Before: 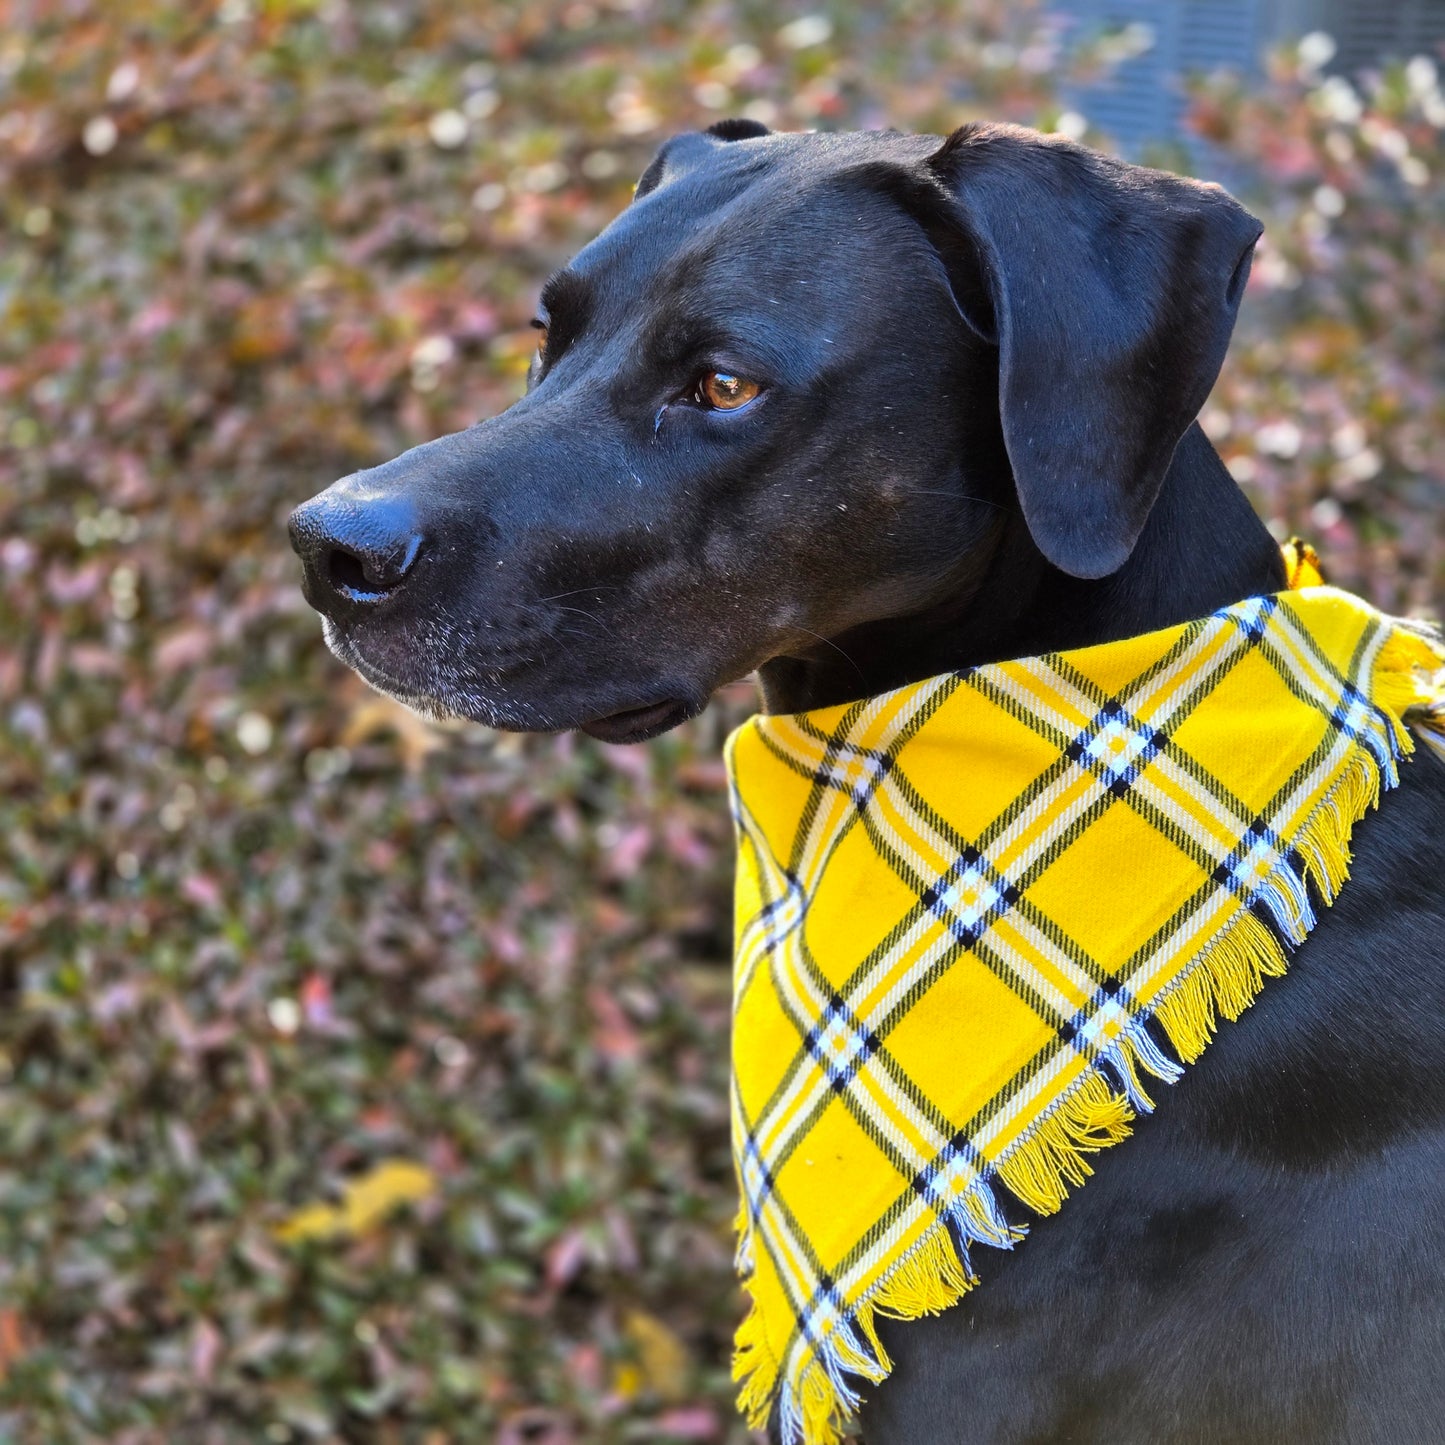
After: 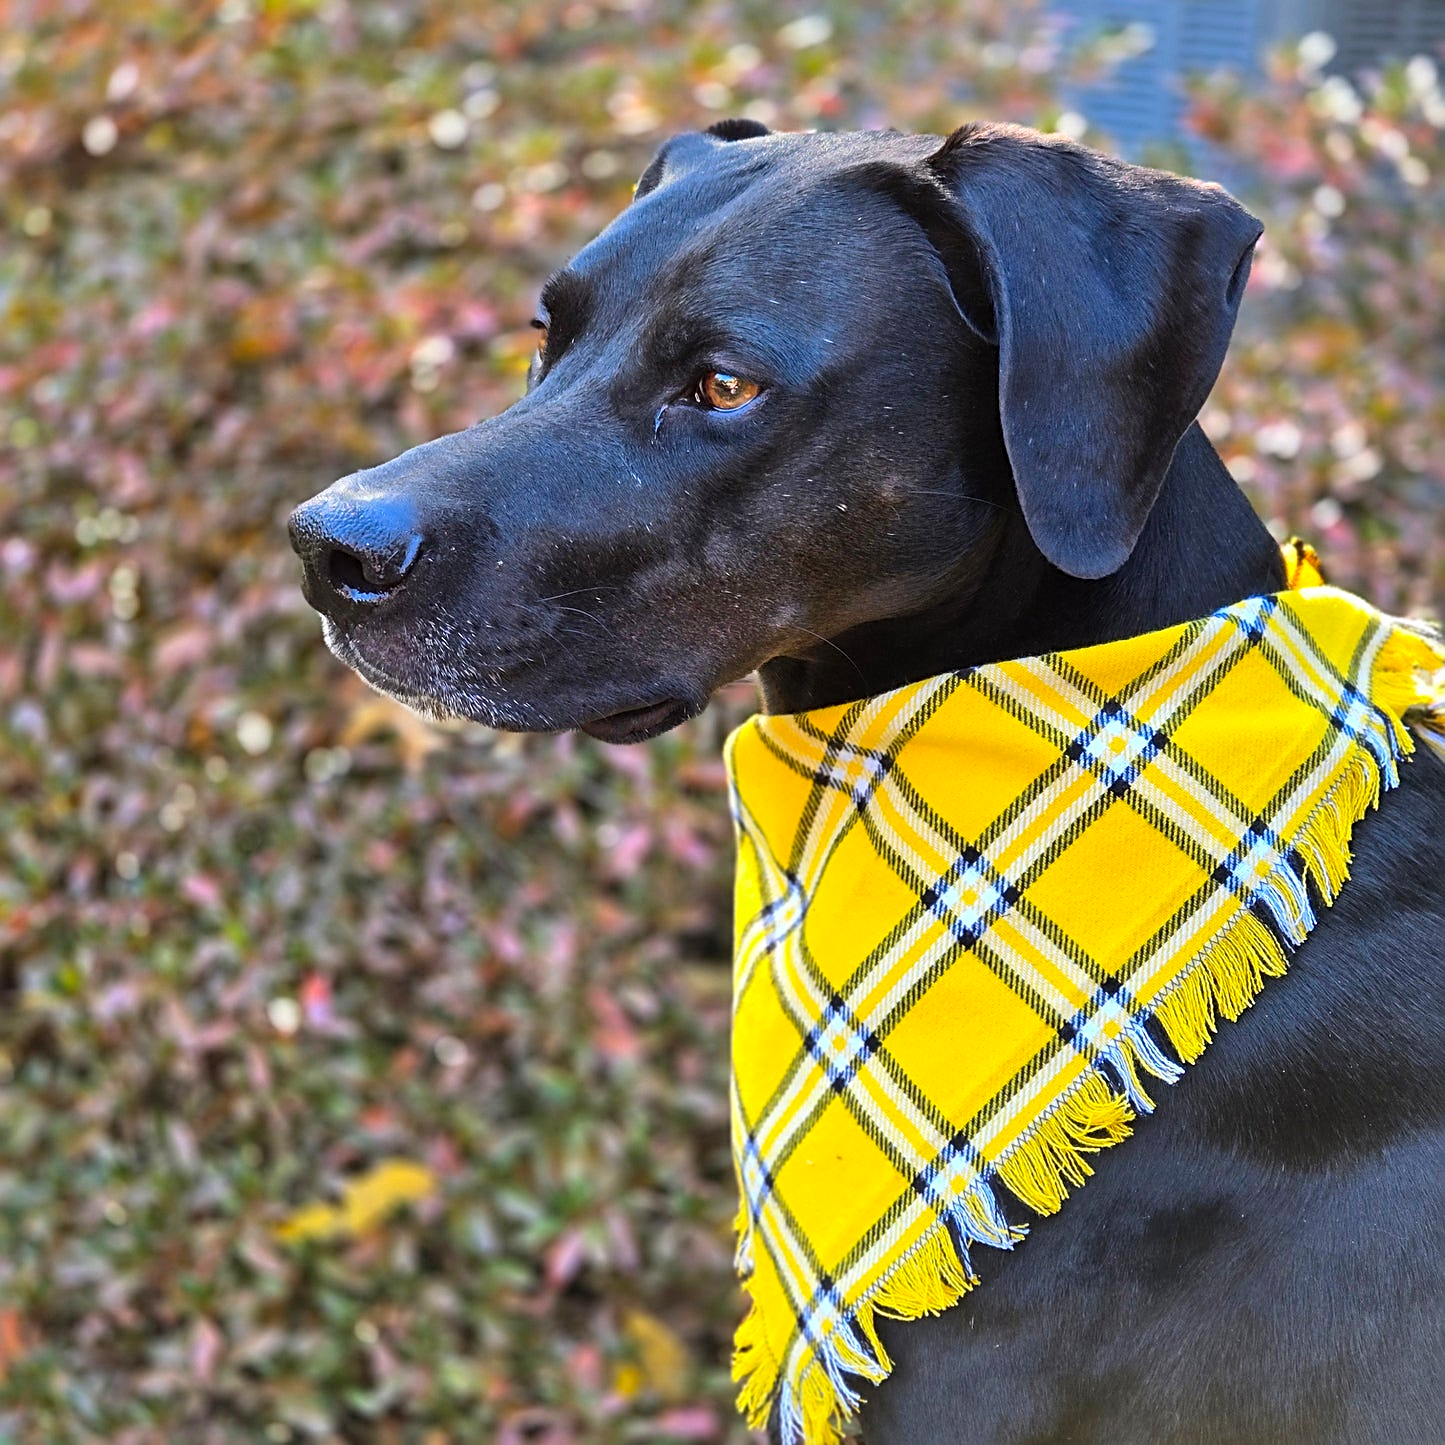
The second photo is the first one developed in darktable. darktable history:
sharpen: radius 2.767
contrast brightness saturation: contrast 0.07, brightness 0.08, saturation 0.18
